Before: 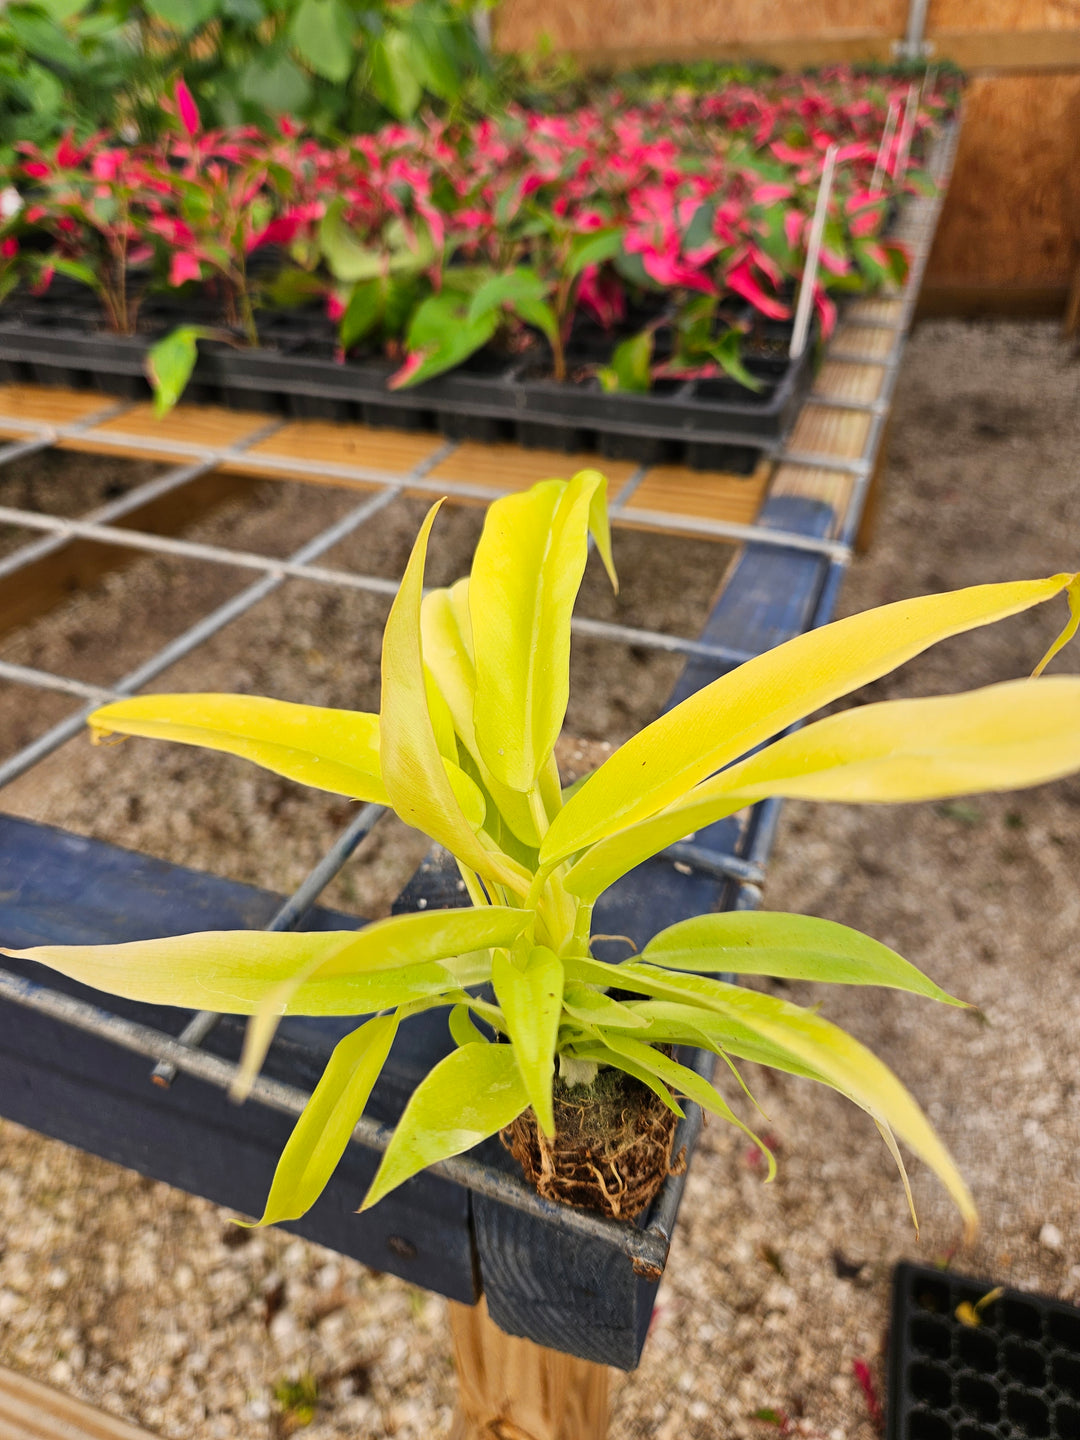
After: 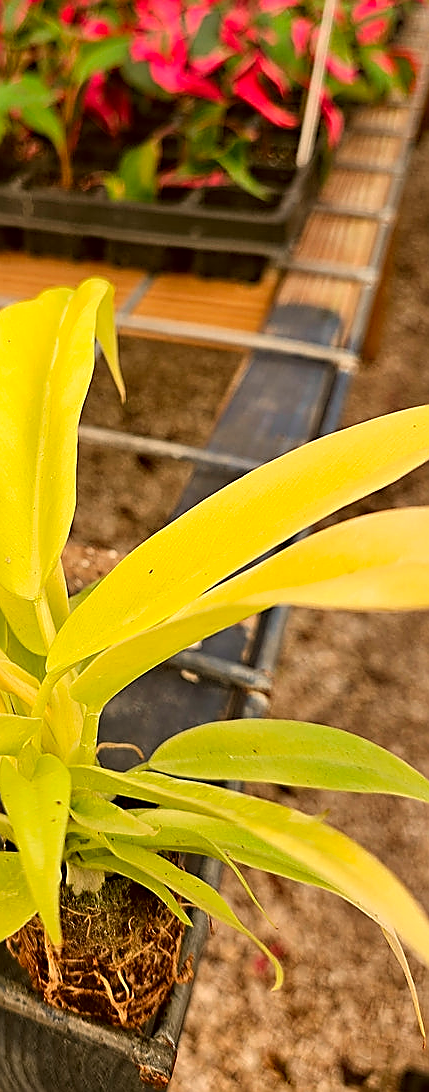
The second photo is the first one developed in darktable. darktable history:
white balance: red 1.123, blue 0.83
sharpen: radius 1.4, amount 1.25, threshold 0.7
color correction: highlights a* -0.482, highlights b* 0.161, shadows a* 4.66, shadows b* 20.72
crop: left 45.721%, top 13.393%, right 14.118%, bottom 10.01%
haze removal: compatibility mode true, adaptive false
